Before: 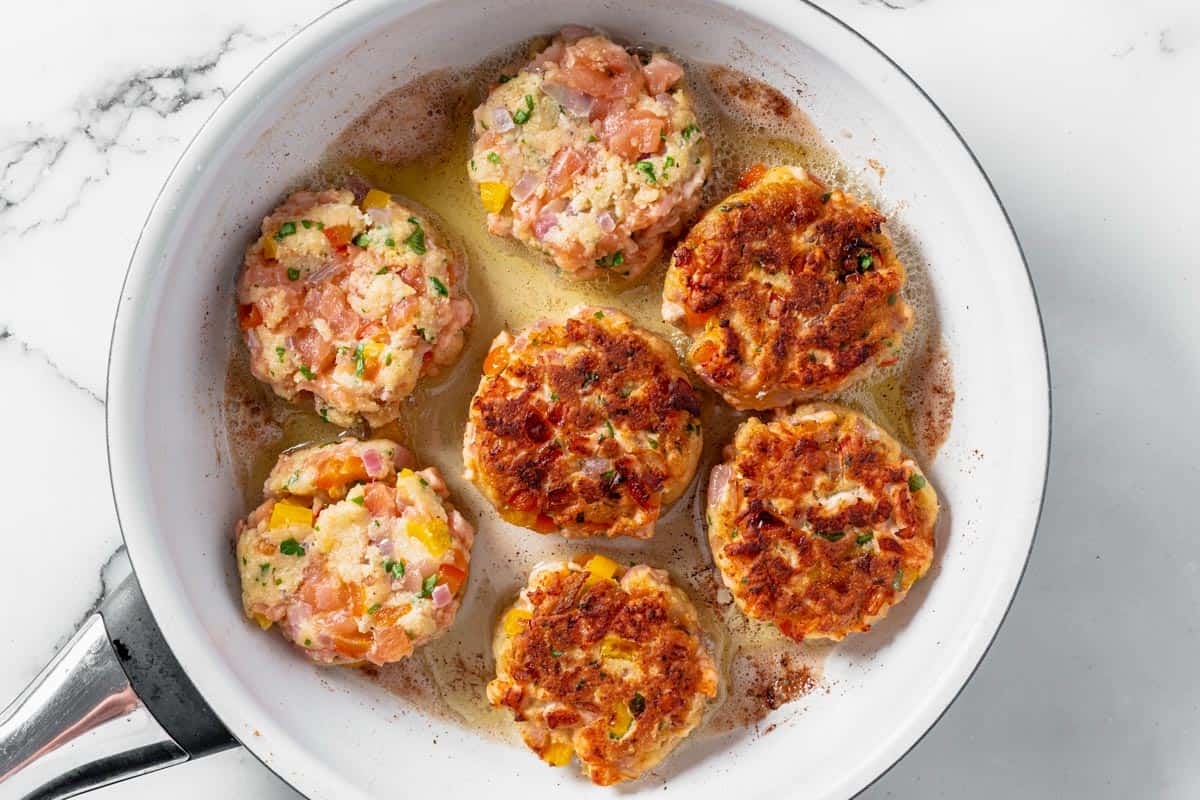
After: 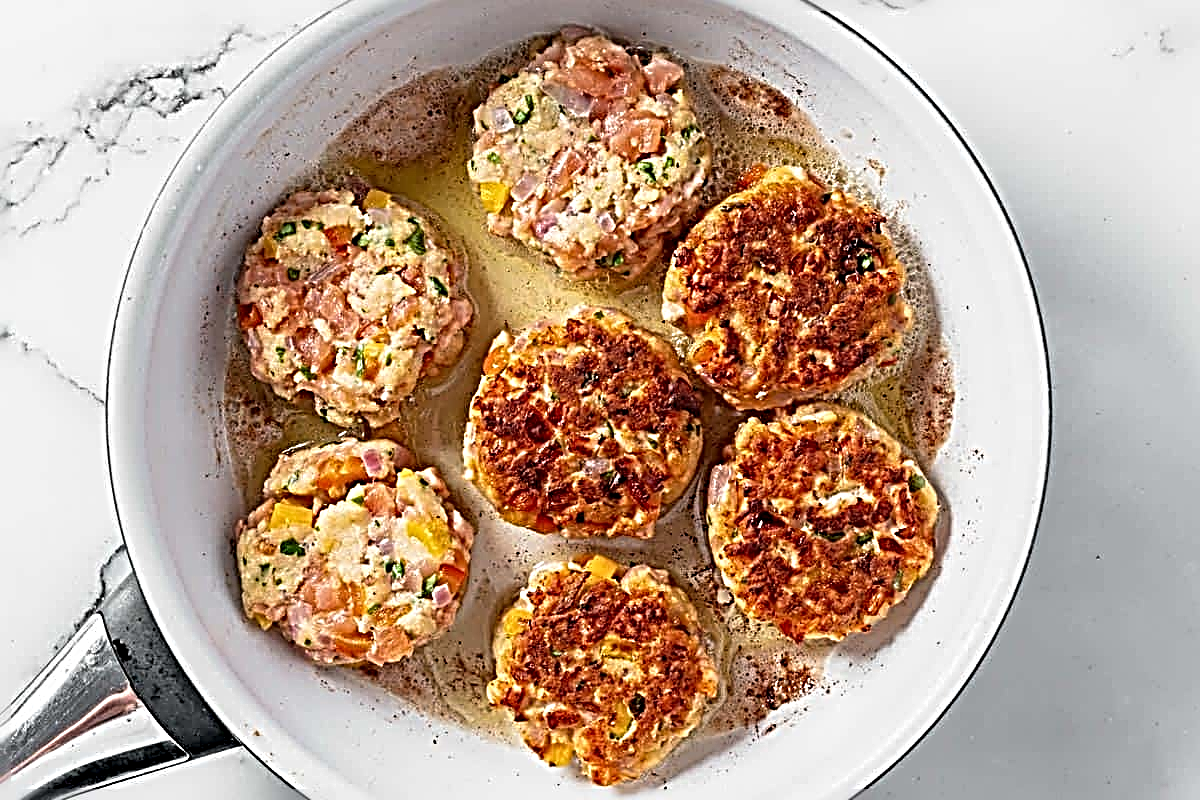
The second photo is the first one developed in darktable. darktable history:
sharpen: radius 4.01, amount 1.986
